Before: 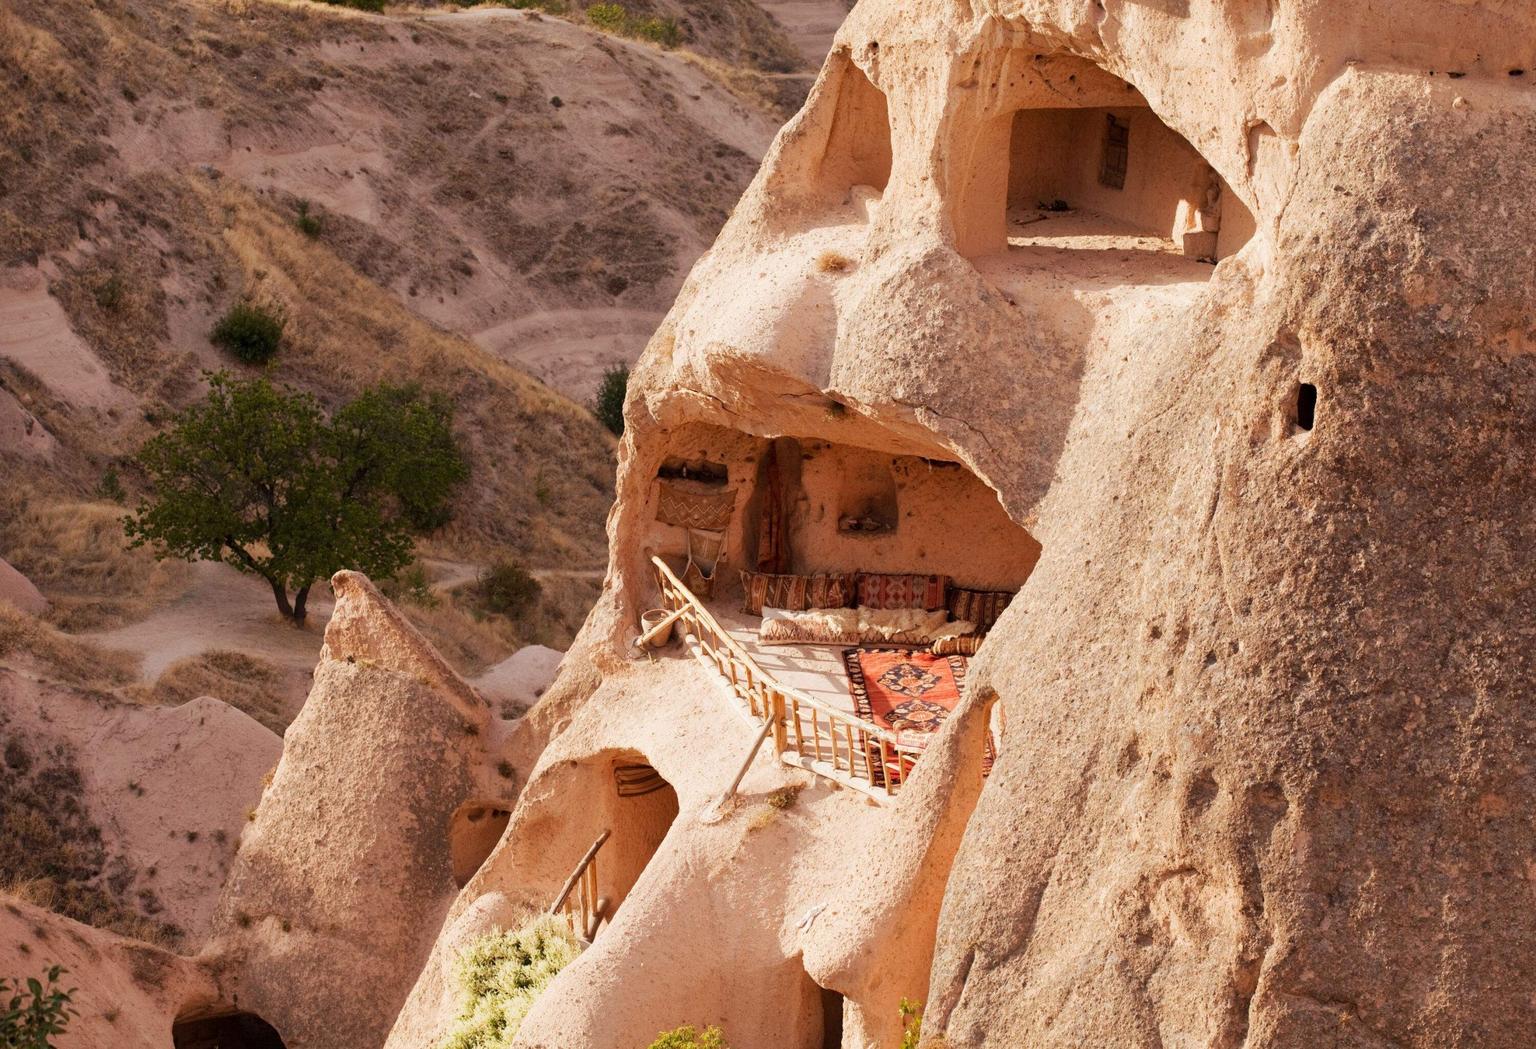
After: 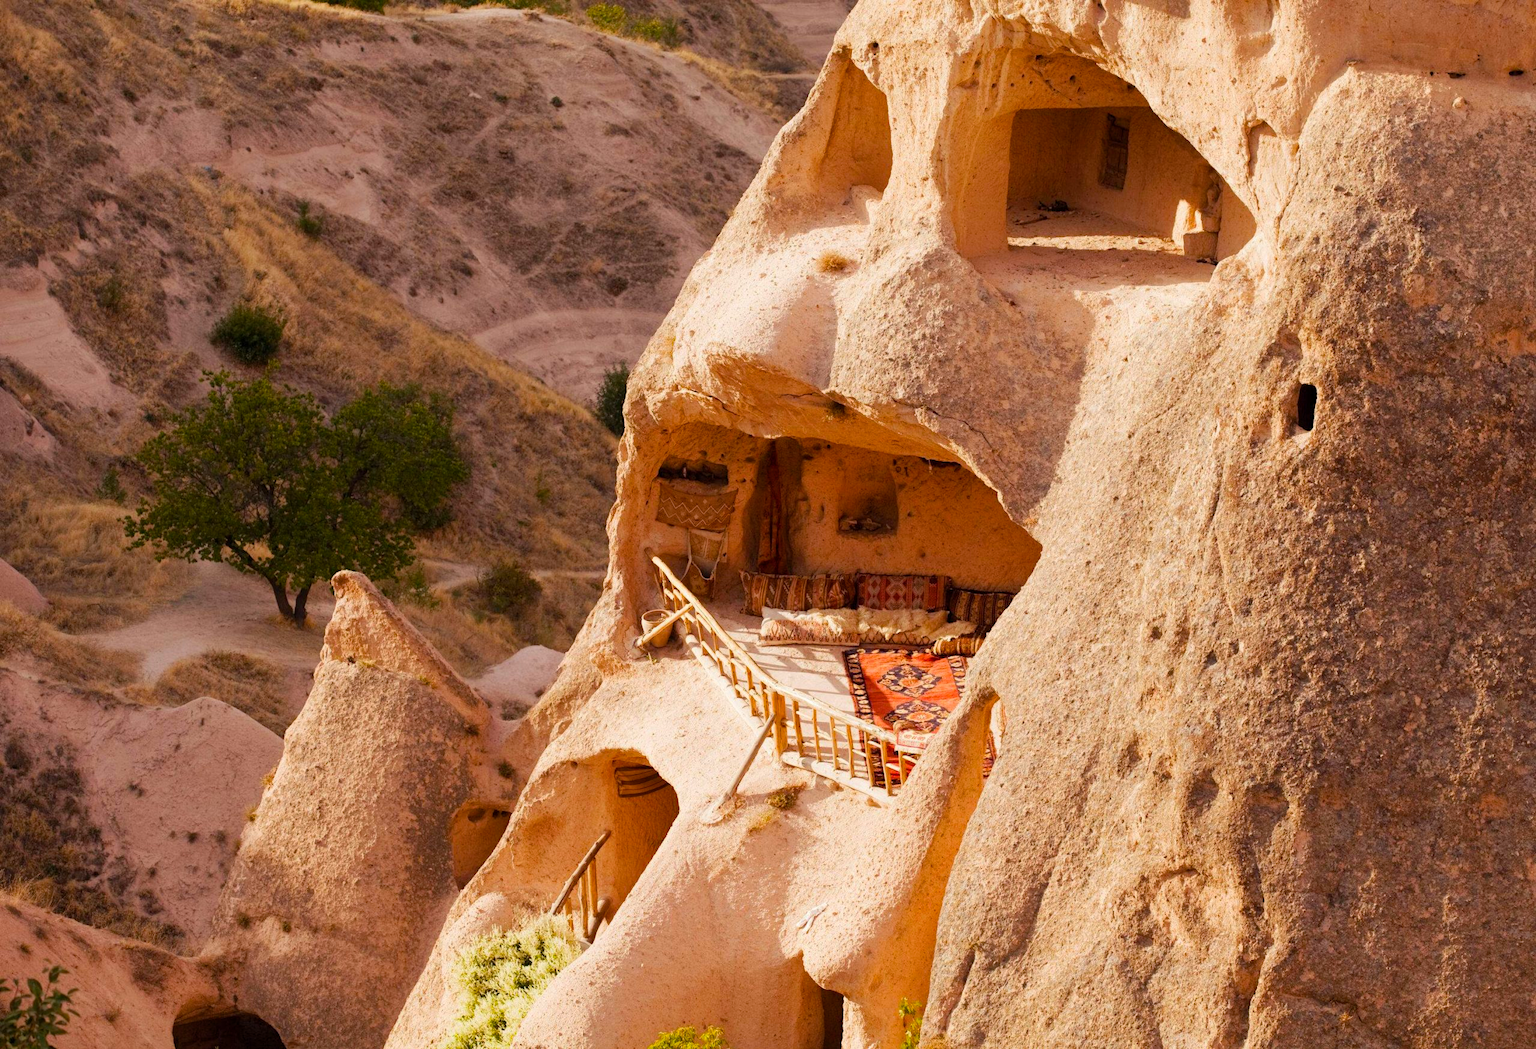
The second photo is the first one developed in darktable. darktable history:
color balance rgb: perceptual saturation grading › global saturation 30.456%
